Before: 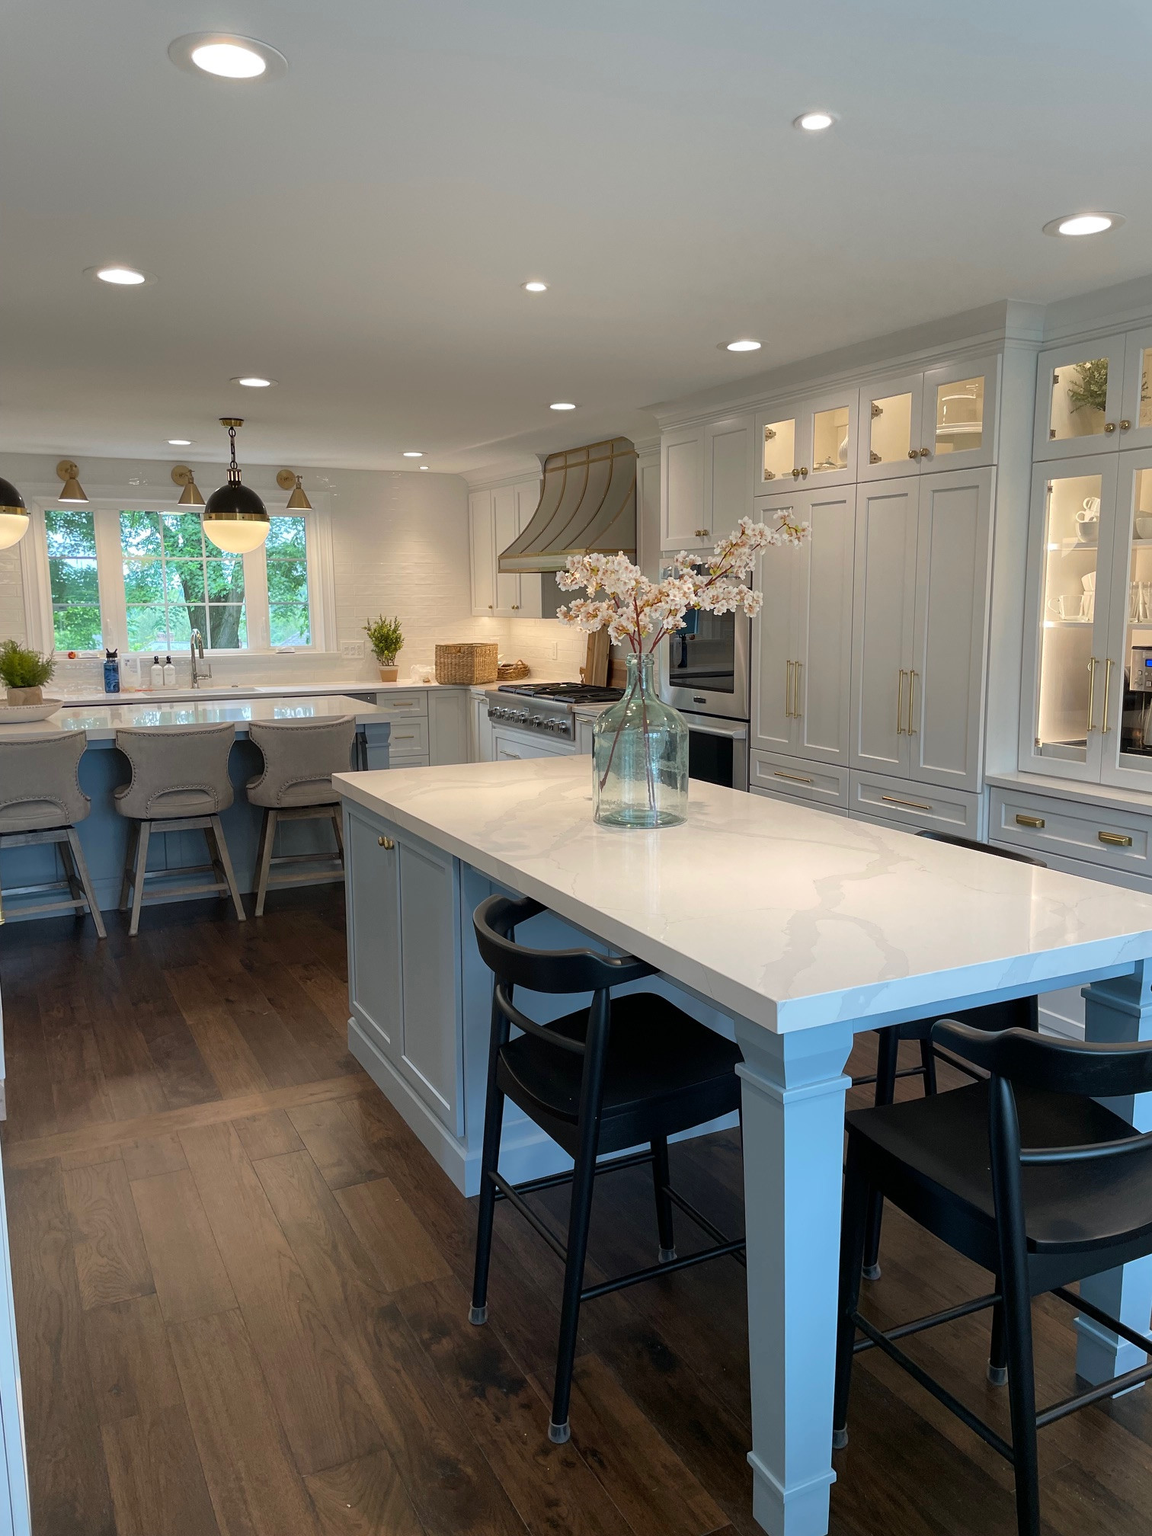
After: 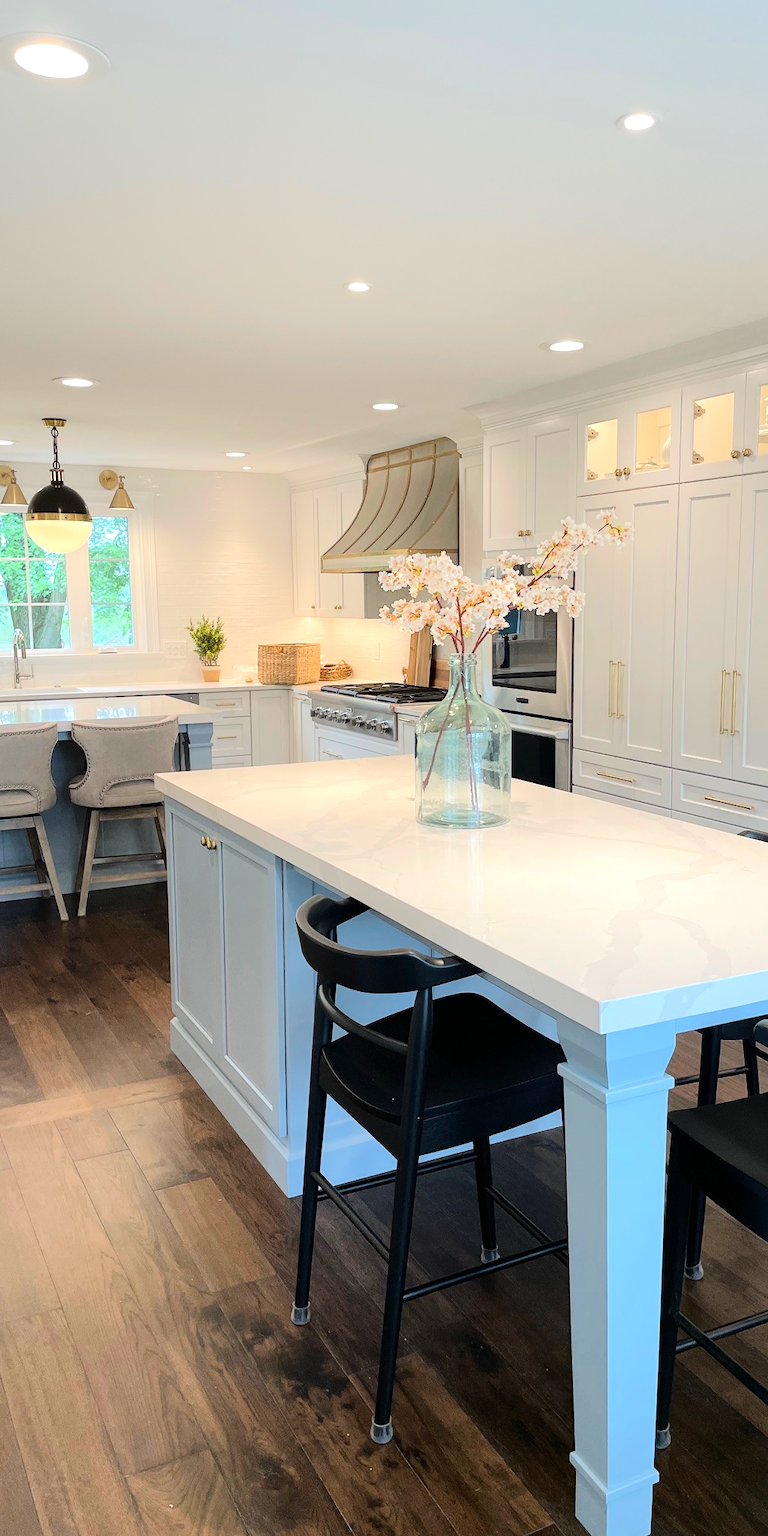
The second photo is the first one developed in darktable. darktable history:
levels: mode automatic, levels [0.116, 0.574, 1]
crop: left 15.433%, right 17.885%
tone equalizer: -7 EV 0.154 EV, -6 EV 0.629 EV, -5 EV 1.14 EV, -4 EV 1.32 EV, -3 EV 1.14 EV, -2 EV 0.6 EV, -1 EV 0.15 EV, edges refinement/feathering 500, mask exposure compensation -1.57 EV, preserve details no
exposure: exposure 0.2 EV, compensate exposure bias true, compensate highlight preservation false
